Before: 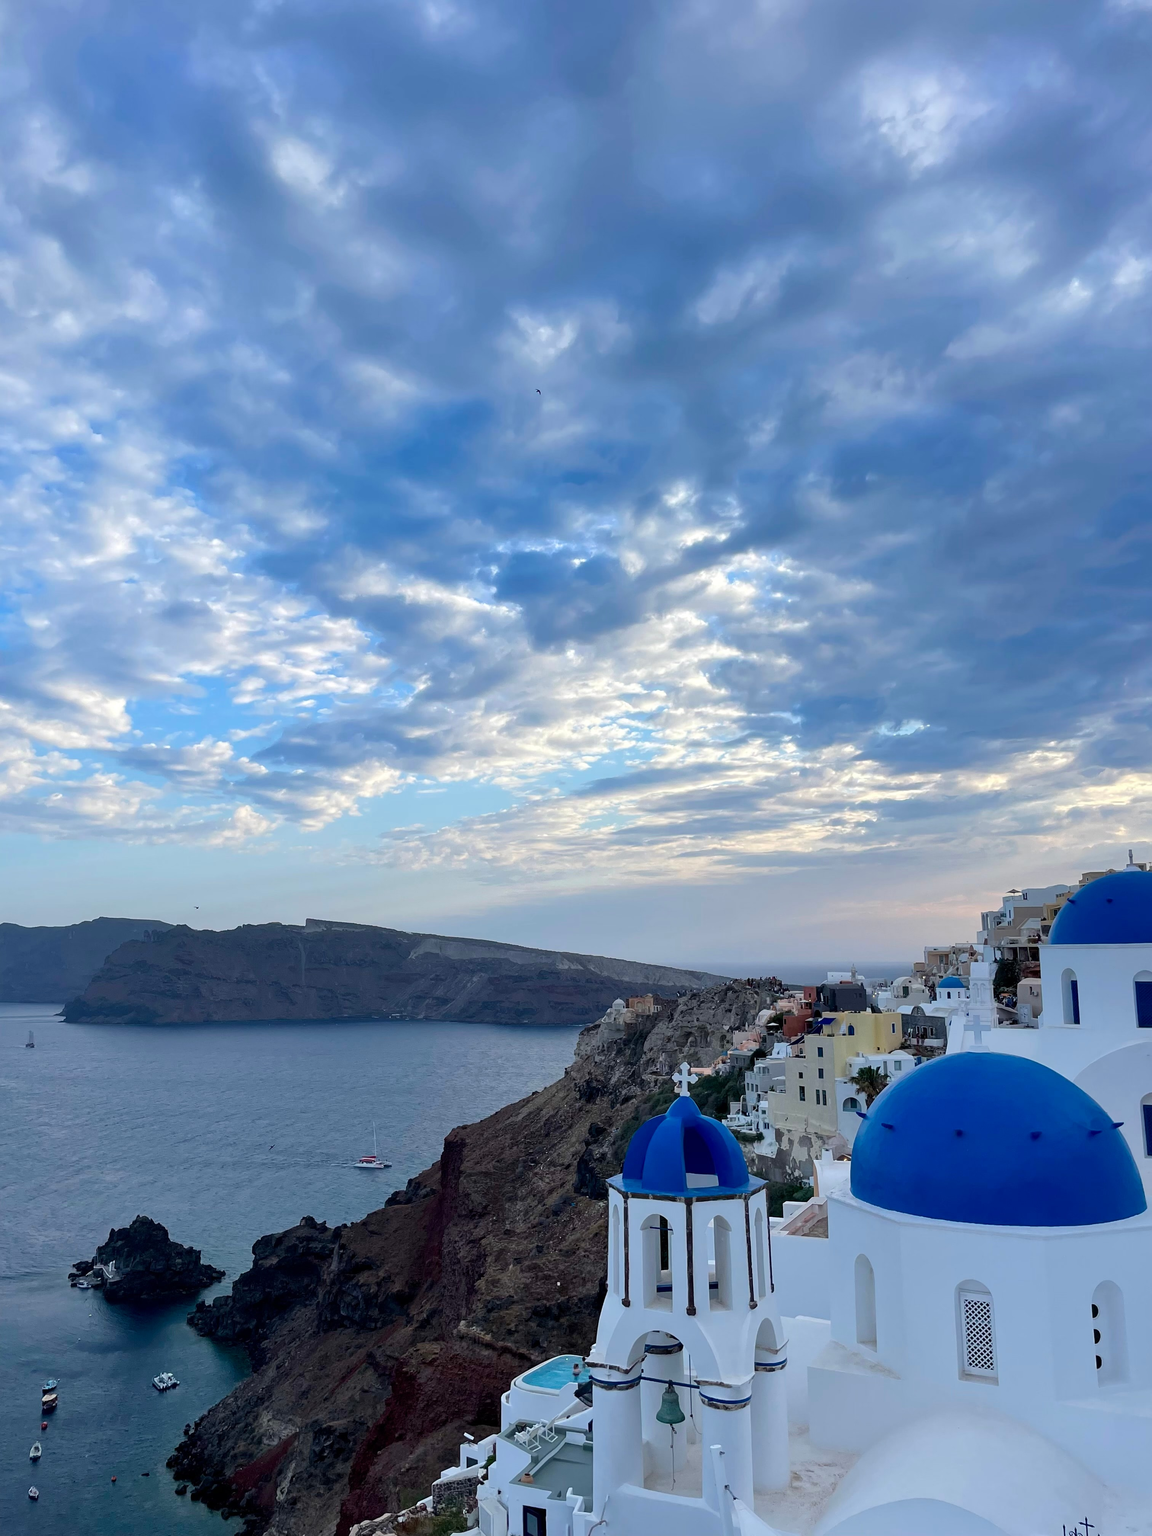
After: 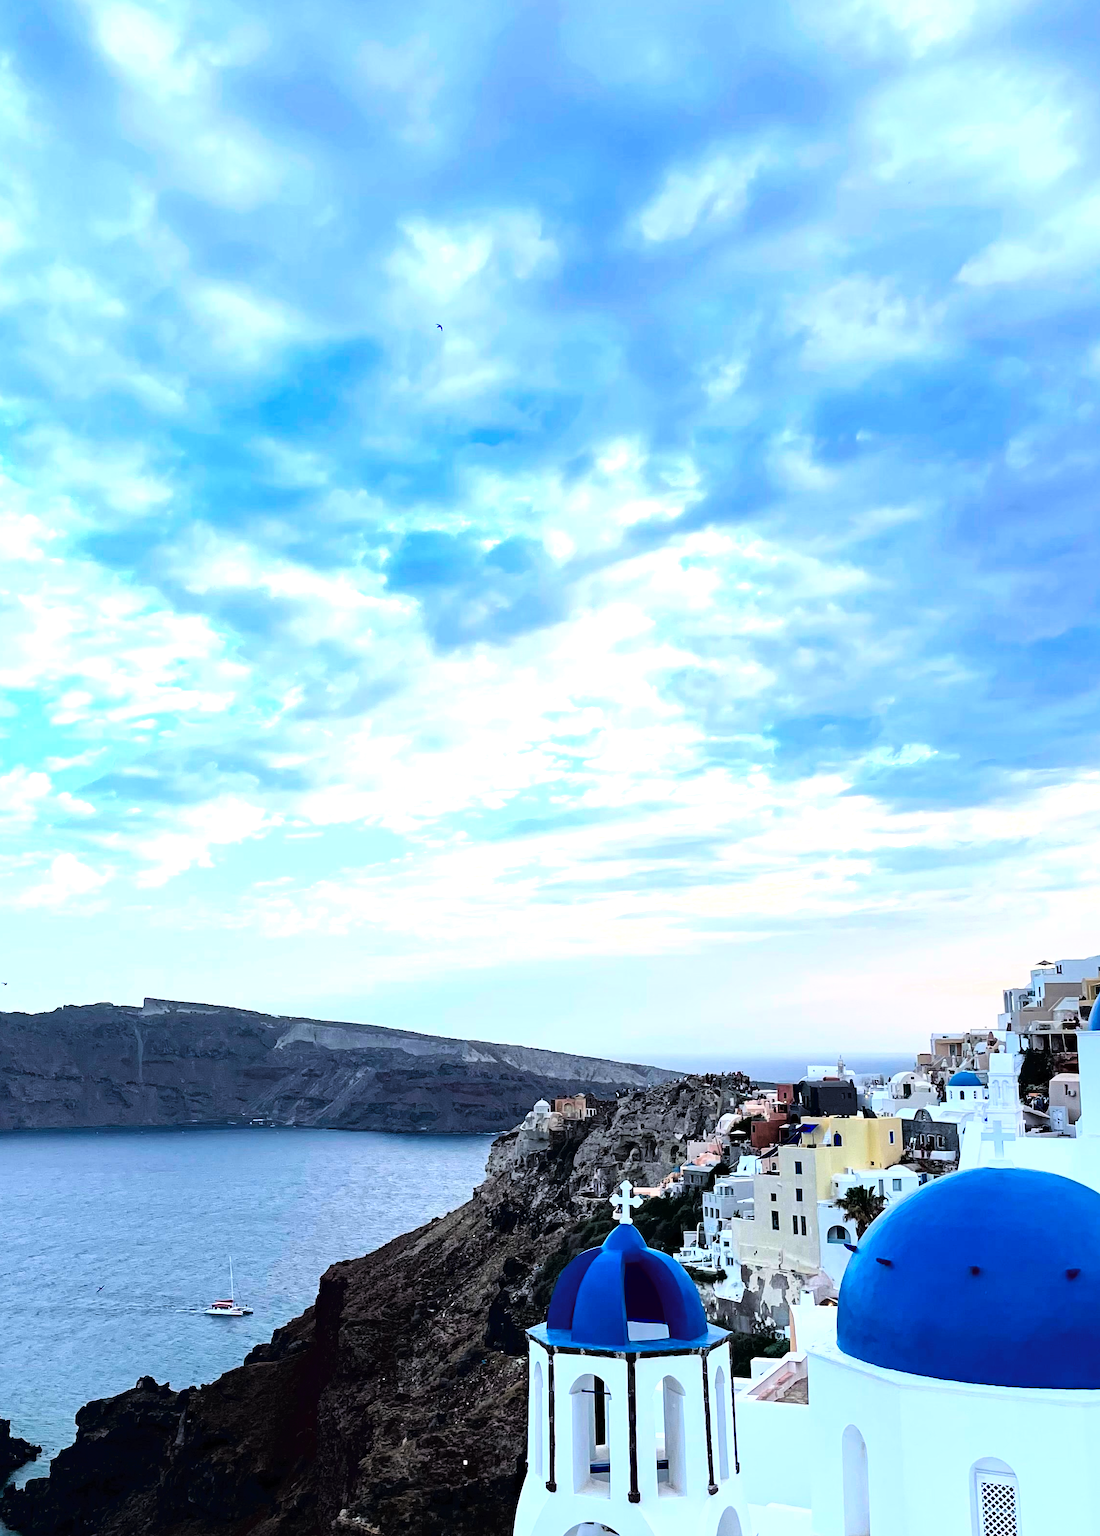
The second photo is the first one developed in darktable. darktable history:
crop: left 16.769%, top 8.798%, right 8.195%, bottom 12.611%
haze removal: compatibility mode true, adaptive false
tone equalizer: -8 EV -1.08 EV, -7 EV -0.988 EV, -6 EV -0.852 EV, -5 EV -0.602 EV, -3 EV 0.601 EV, -2 EV 0.895 EV, -1 EV 1.01 EV, +0 EV 1.07 EV
tone curve: curves: ch0 [(0, 0) (0.003, 0.016) (0.011, 0.016) (0.025, 0.016) (0.044, 0.017) (0.069, 0.026) (0.1, 0.044) (0.136, 0.074) (0.177, 0.121) (0.224, 0.183) (0.277, 0.248) (0.335, 0.326) (0.399, 0.413) (0.468, 0.511) (0.543, 0.612) (0.623, 0.717) (0.709, 0.818) (0.801, 0.911) (0.898, 0.979) (1, 1)], color space Lab, linked channels, preserve colors none
